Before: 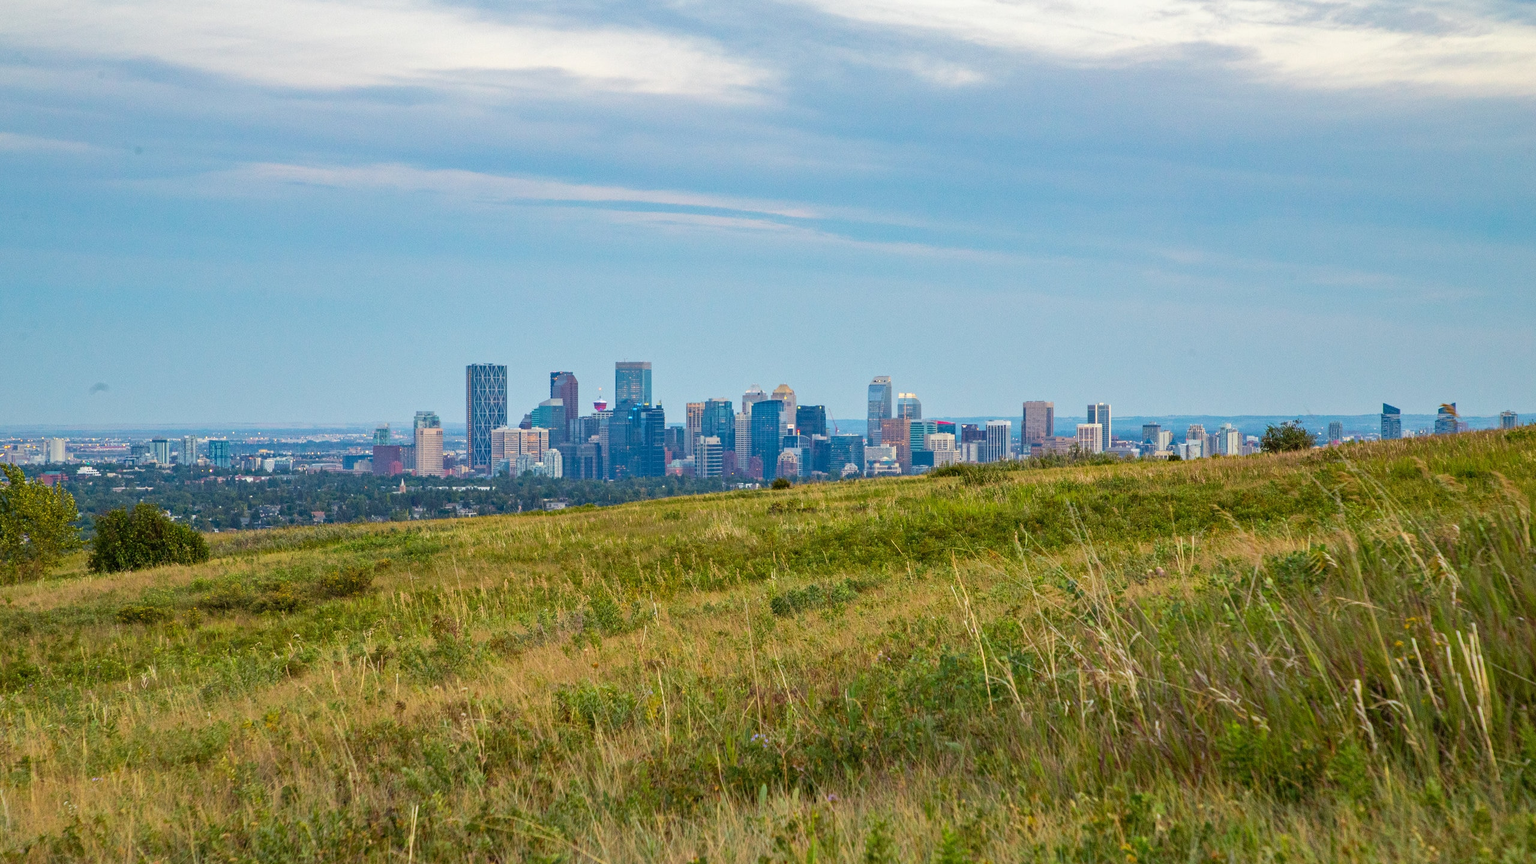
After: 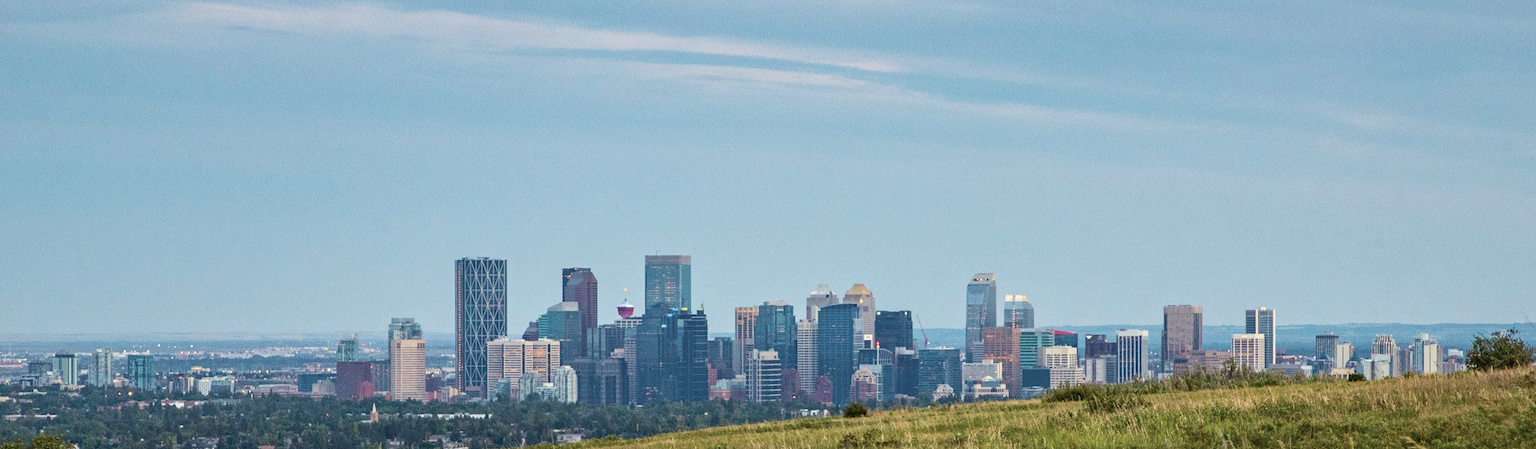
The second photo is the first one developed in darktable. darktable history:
crop: left 7.086%, top 18.727%, right 14.314%, bottom 40.33%
velvia: on, module defaults
contrast brightness saturation: contrast 0.096, saturation -0.357
